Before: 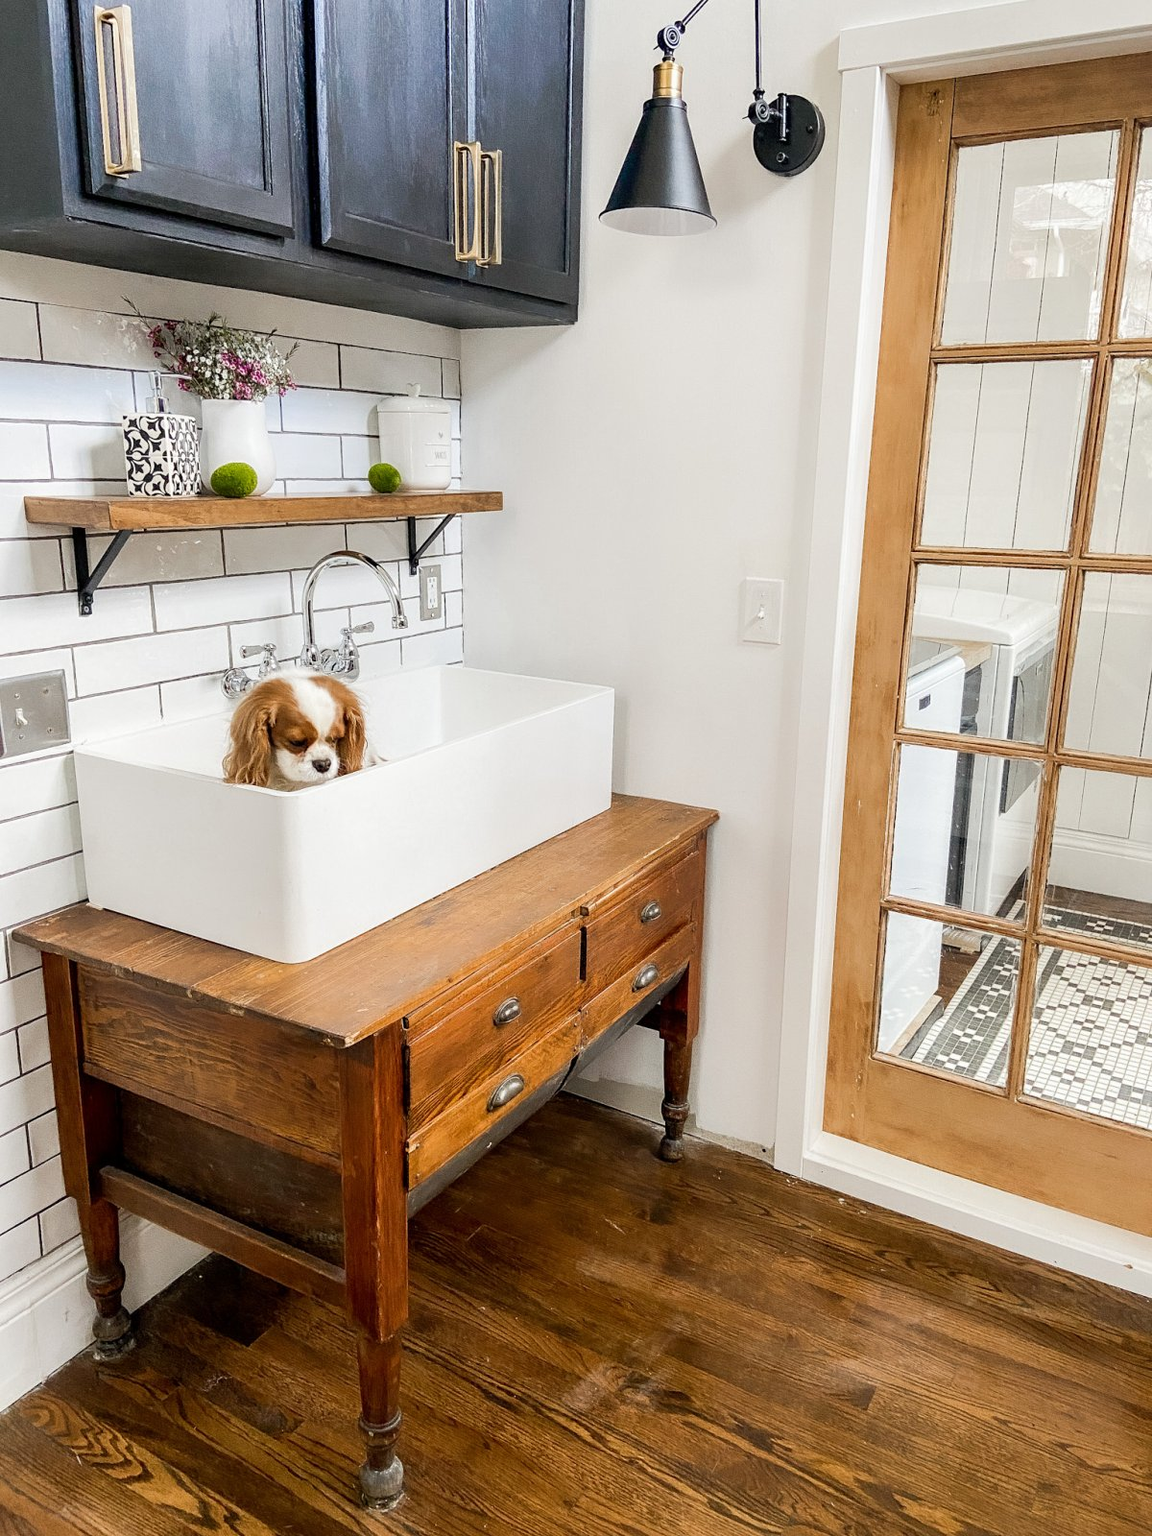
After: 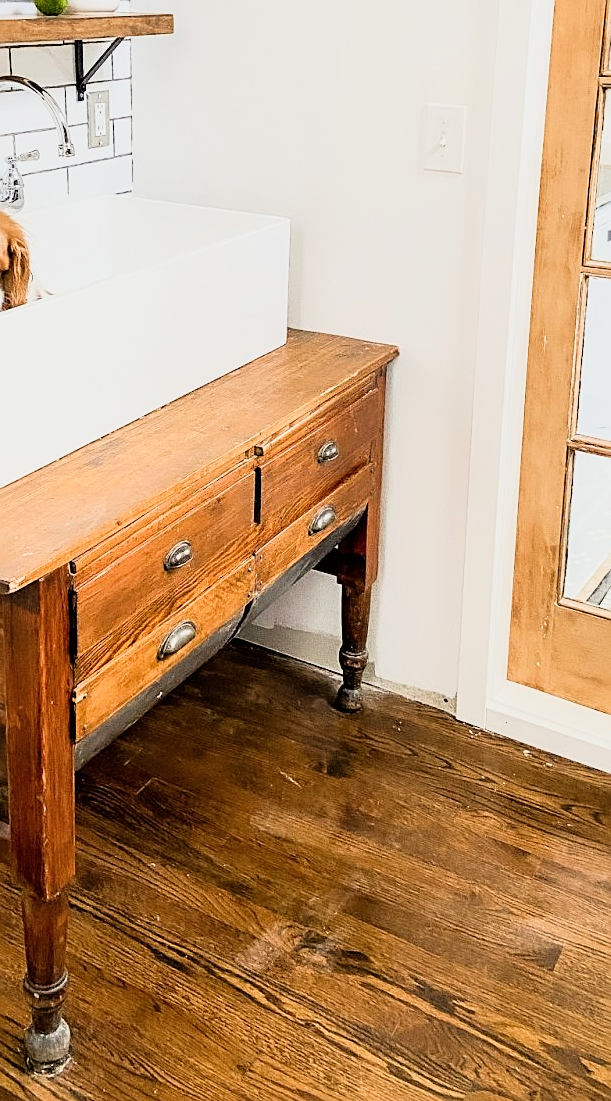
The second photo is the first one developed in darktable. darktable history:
sharpen: on, module defaults
exposure: exposure 0.722 EV, compensate highlight preservation false
filmic rgb: black relative exposure -11.88 EV, white relative exposure 5.43 EV, threshold 3 EV, hardness 4.49, latitude 50%, contrast 1.14, color science v5 (2021), contrast in shadows safe, contrast in highlights safe, enable highlight reconstruction true
crop and rotate: left 29.237%, top 31.152%, right 19.807%
